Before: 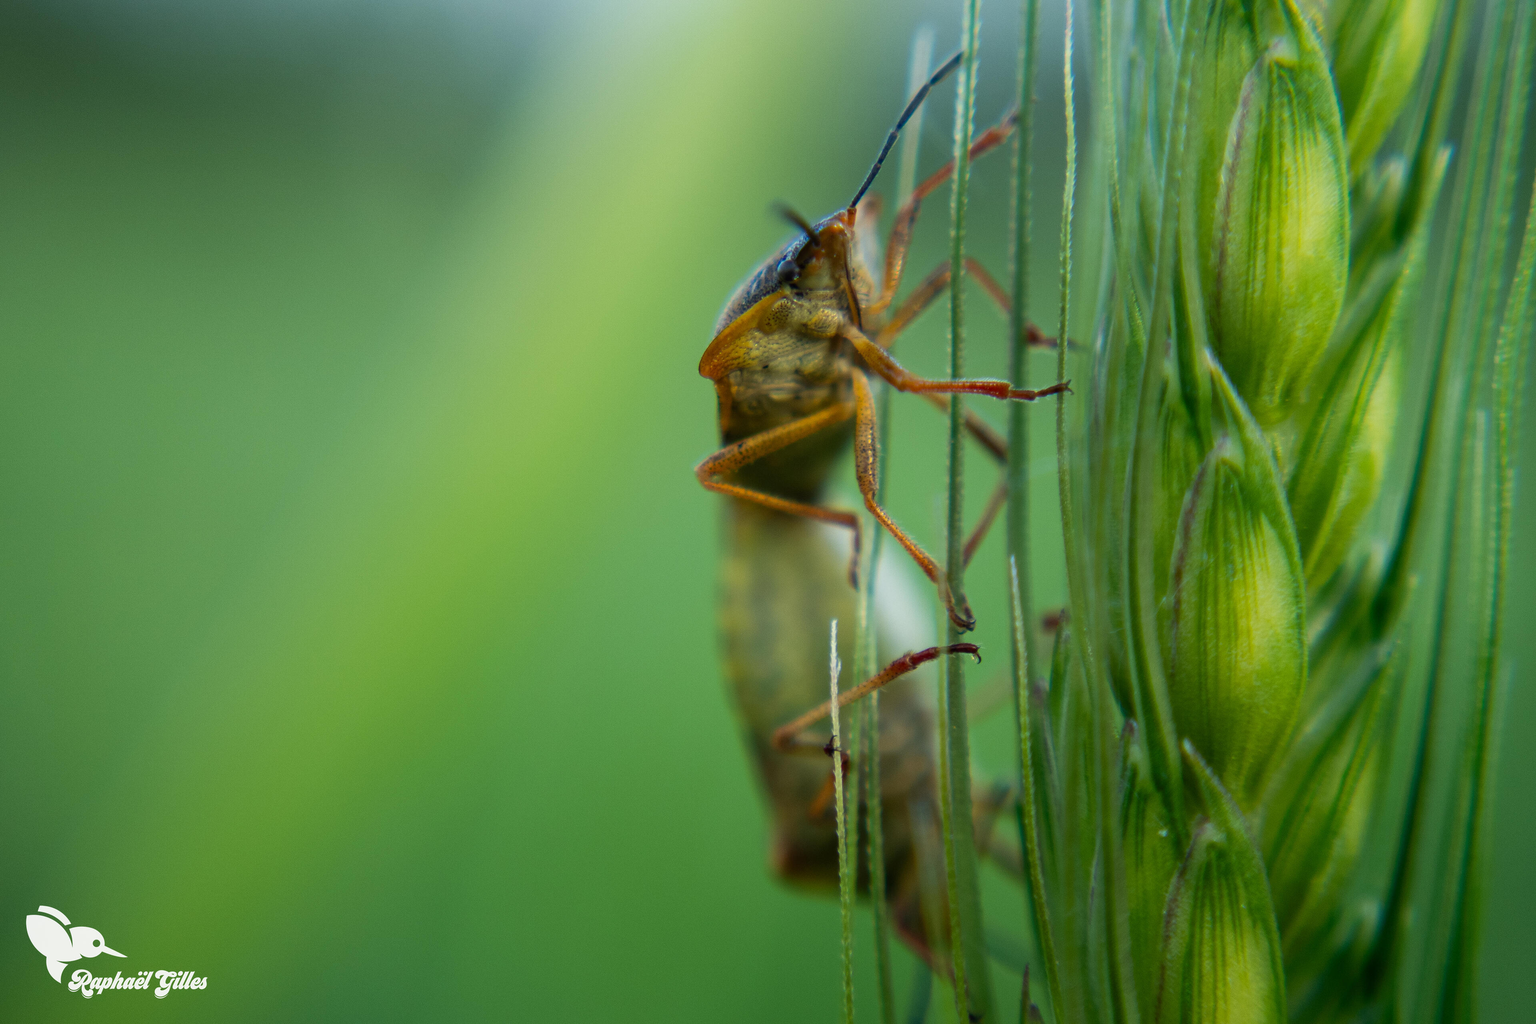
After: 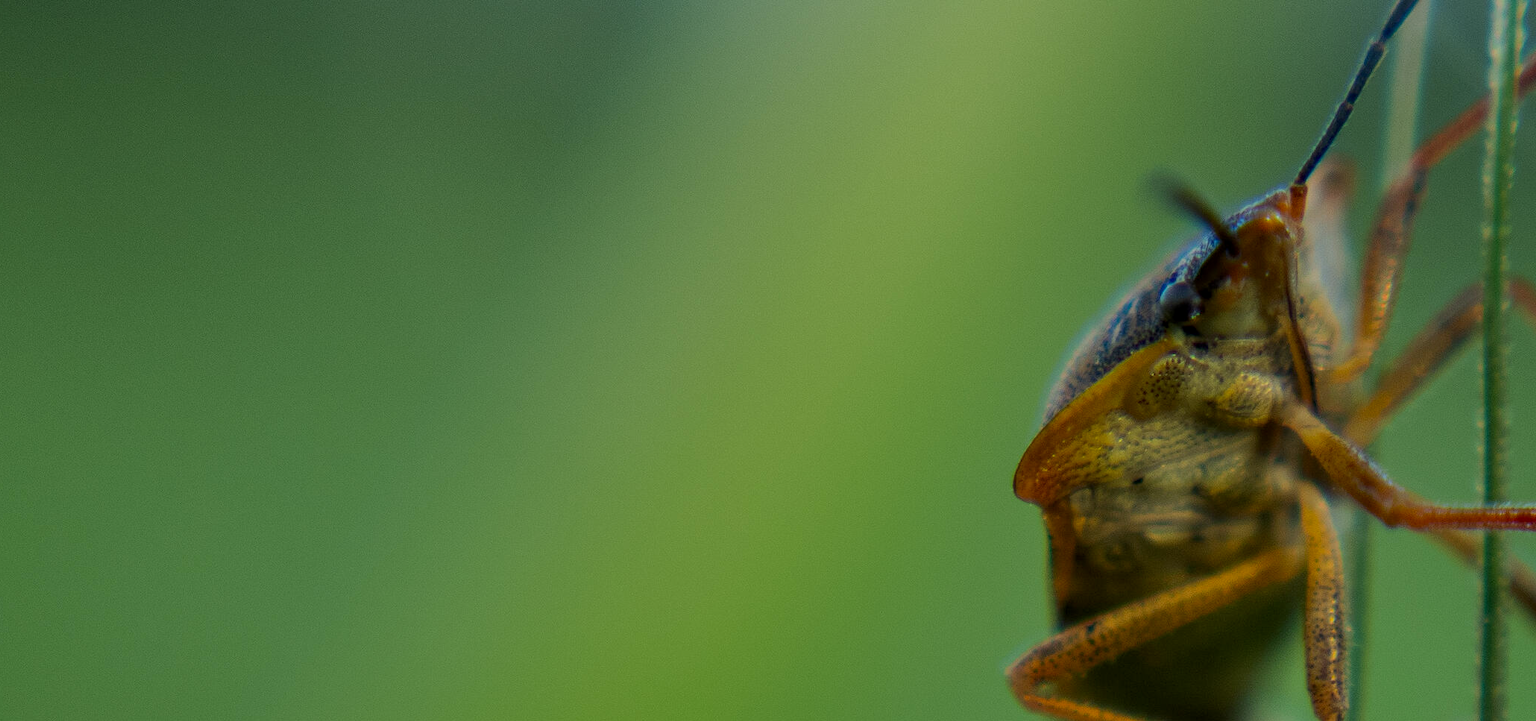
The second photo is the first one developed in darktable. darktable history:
exposure: black level correction 0, exposure -0.766 EV, compensate highlight preservation false
shadows and highlights: shadows 37.27, highlights -28.18, soften with gaussian
color correction: highlights a* 0.816, highlights b* 2.78, saturation 1.1
local contrast: highlights 100%, shadows 100%, detail 120%, midtone range 0.2
crop: left 10.121%, top 10.631%, right 36.218%, bottom 51.526%
